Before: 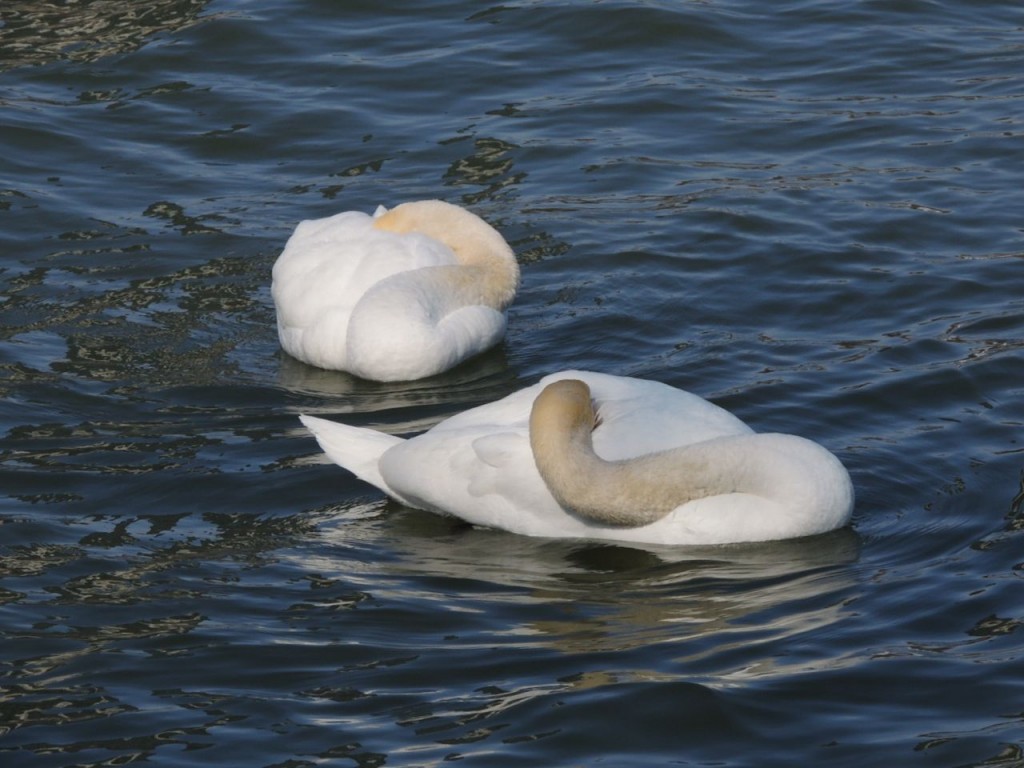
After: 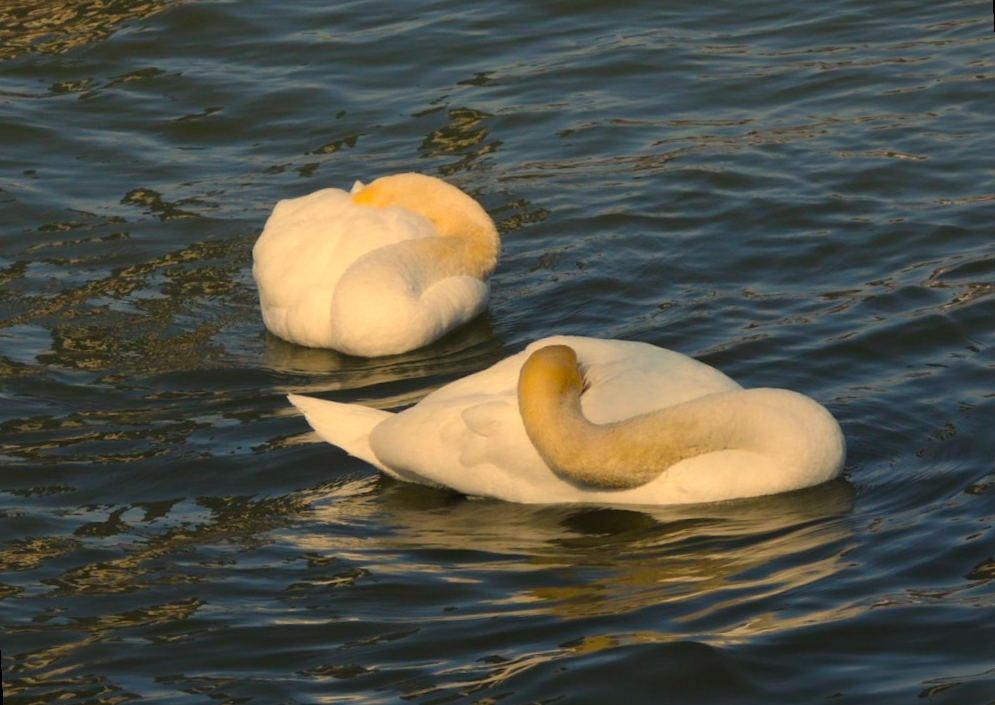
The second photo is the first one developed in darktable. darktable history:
color balance rgb: linear chroma grading › global chroma 15%, perceptual saturation grading › global saturation 30%
white balance: red 1.138, green 0.996, blue 0.812
rotate and perspective: rotation -3°, crop left 0.031, crop right 0.968, crop top 0.07, crop bottom 0.93
